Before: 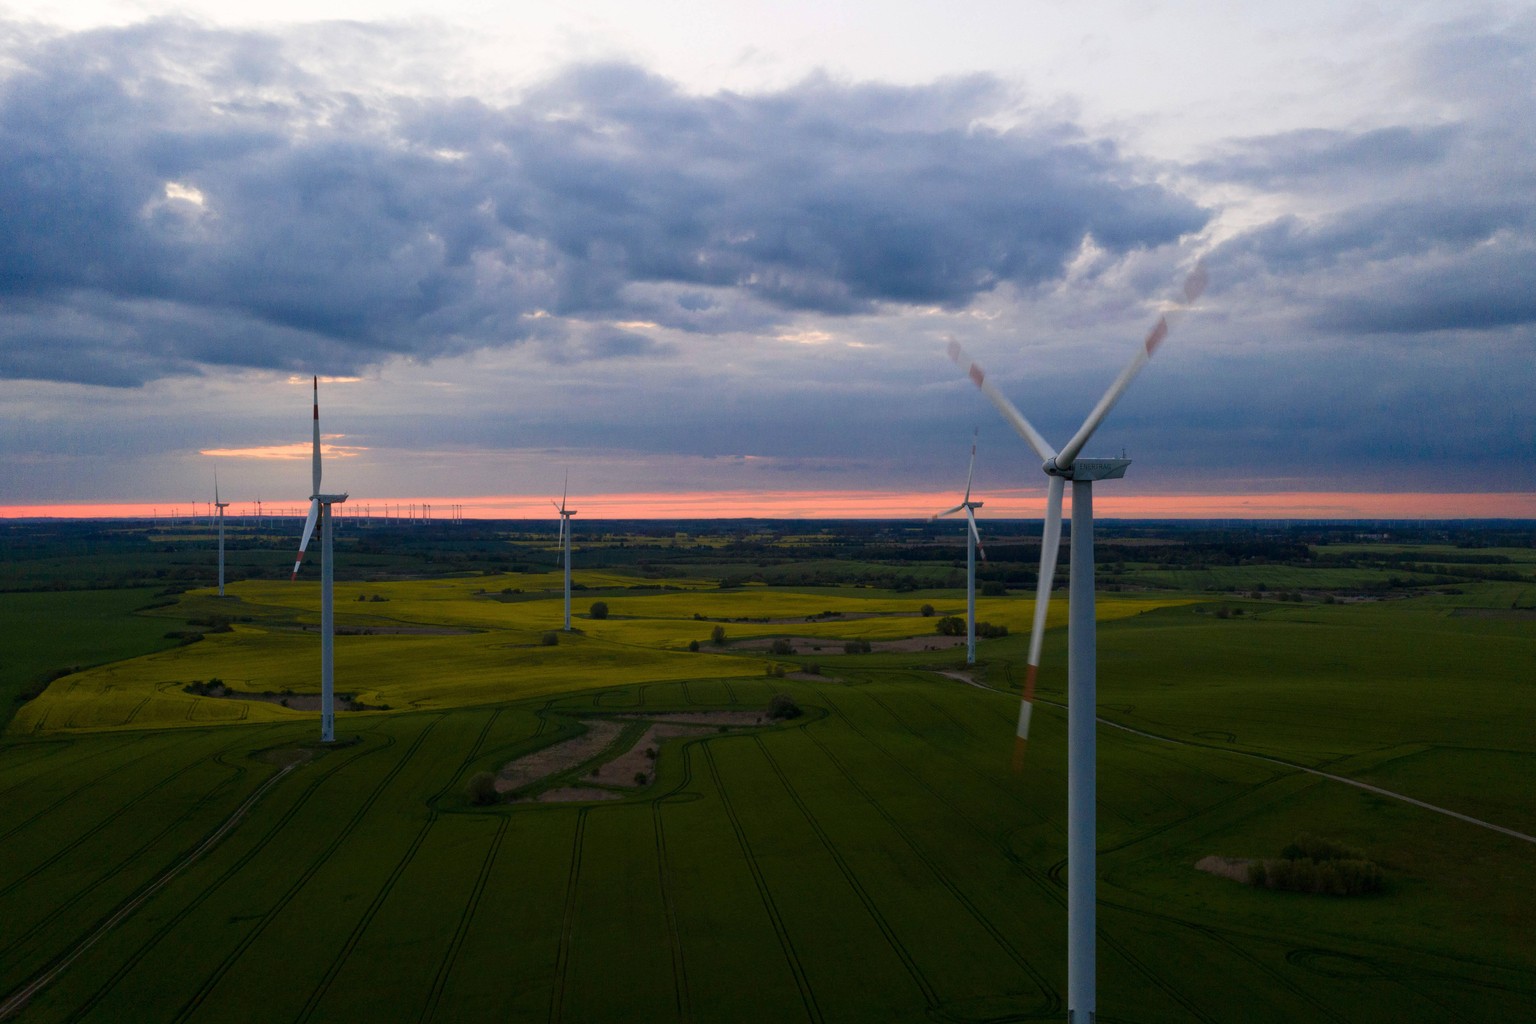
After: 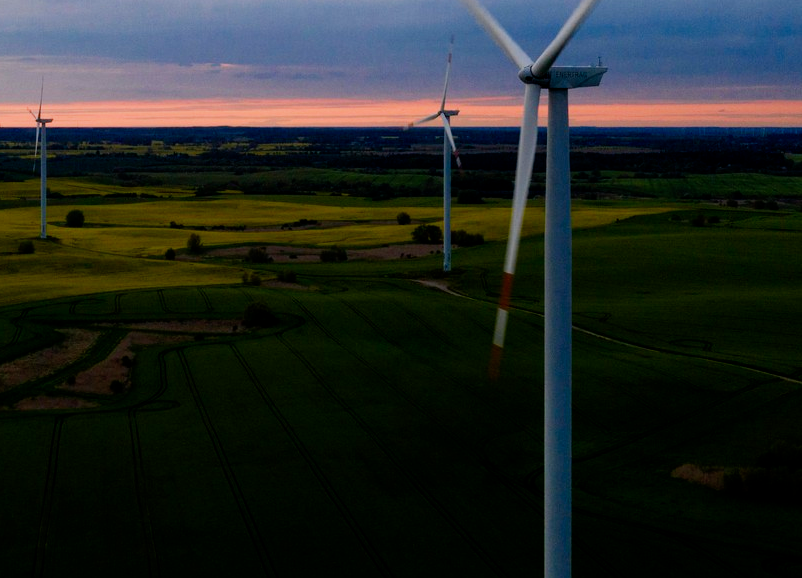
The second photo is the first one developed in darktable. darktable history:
filmic rgb: middle gray luminance 12.6%, black relative exposure -10.11 EV, white relative exposure 3.47 EV, target black luminance 0%, hardness 5.77, latitude 45.11%, contrast 1.227, highlights saturation mix 4.65%, shadows ↔ highlights balance 27.42%, preserve chrominance no, color science v4 (2020), contrast in shadows soft
crop: left 34.154%, top 38.359%, right 13.605%, bottom 5.175%
